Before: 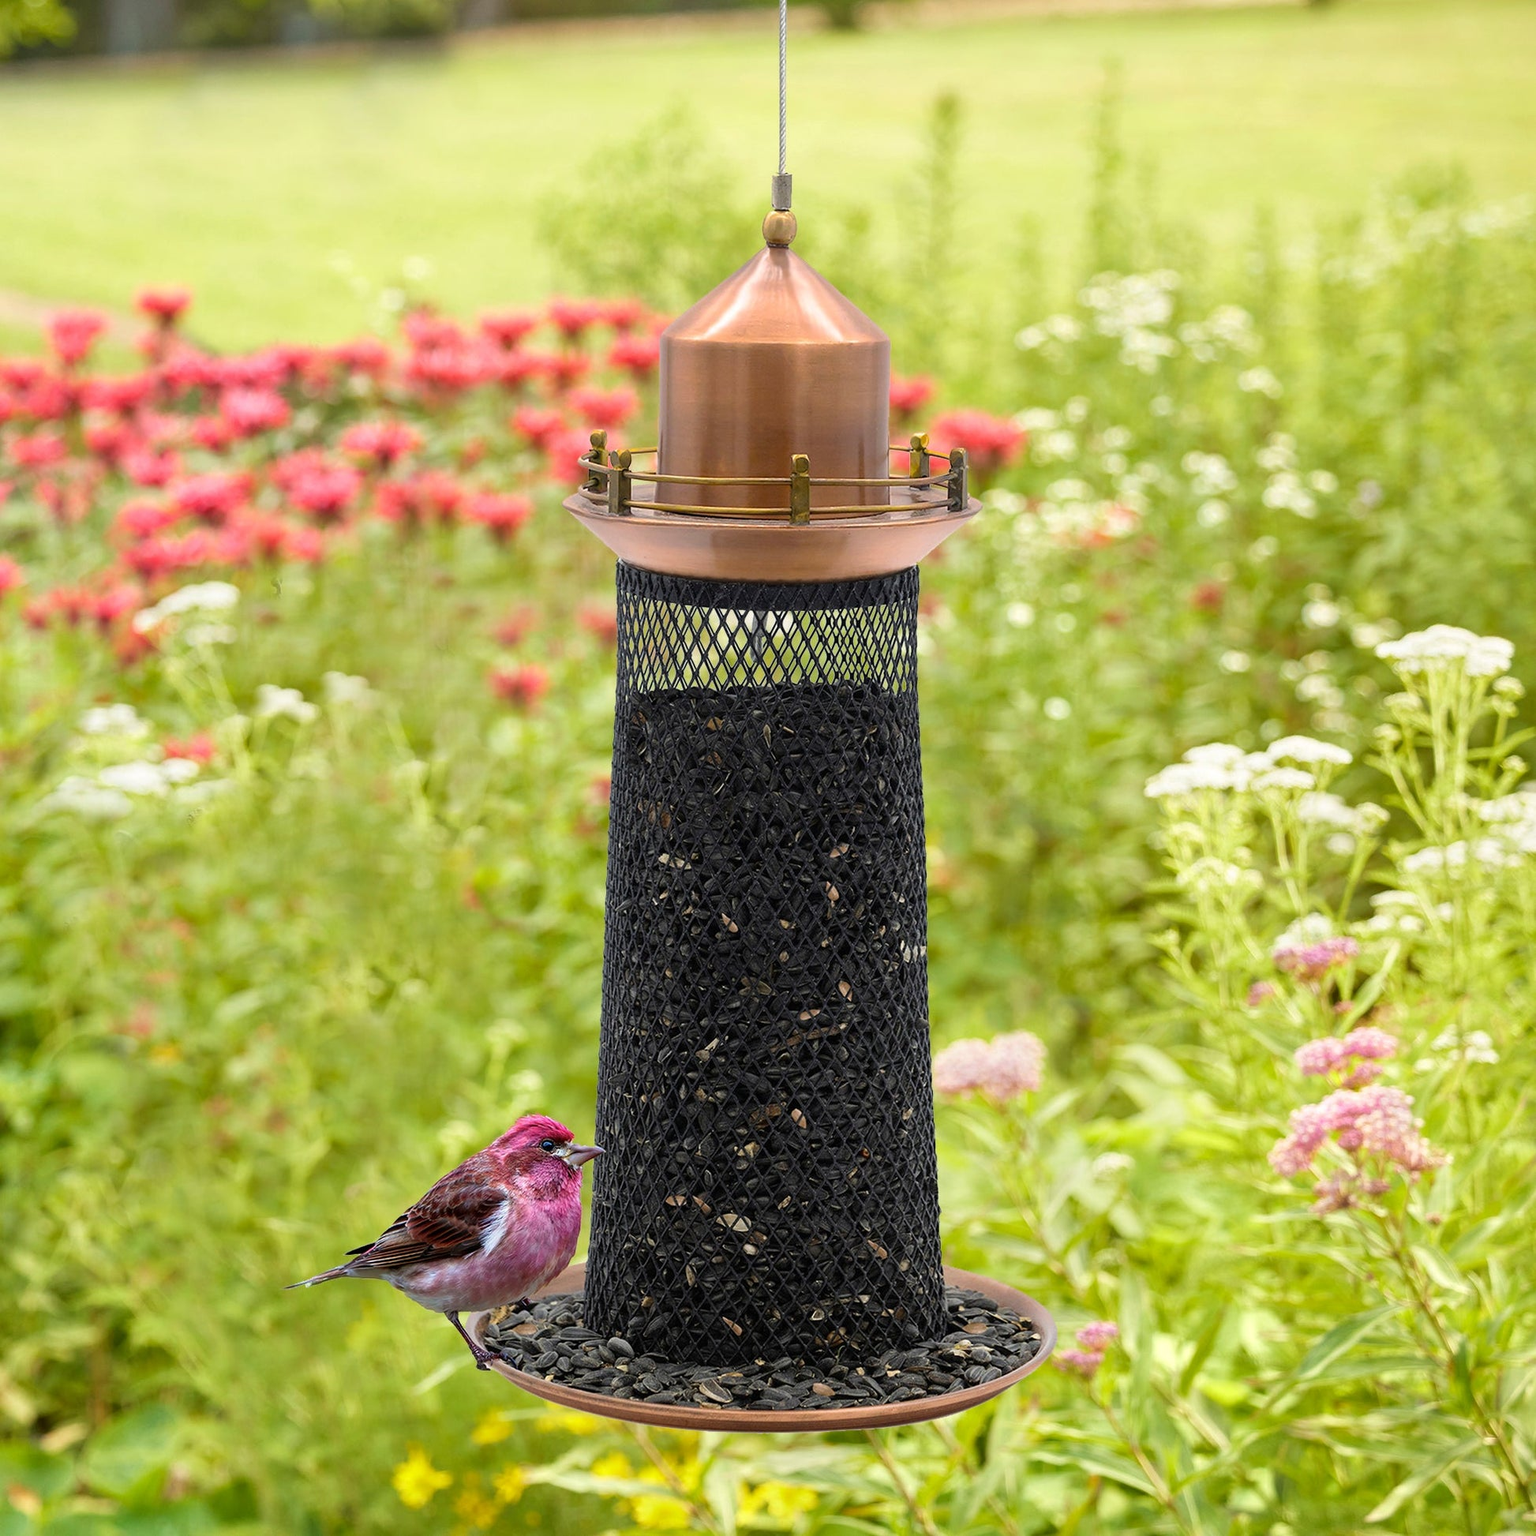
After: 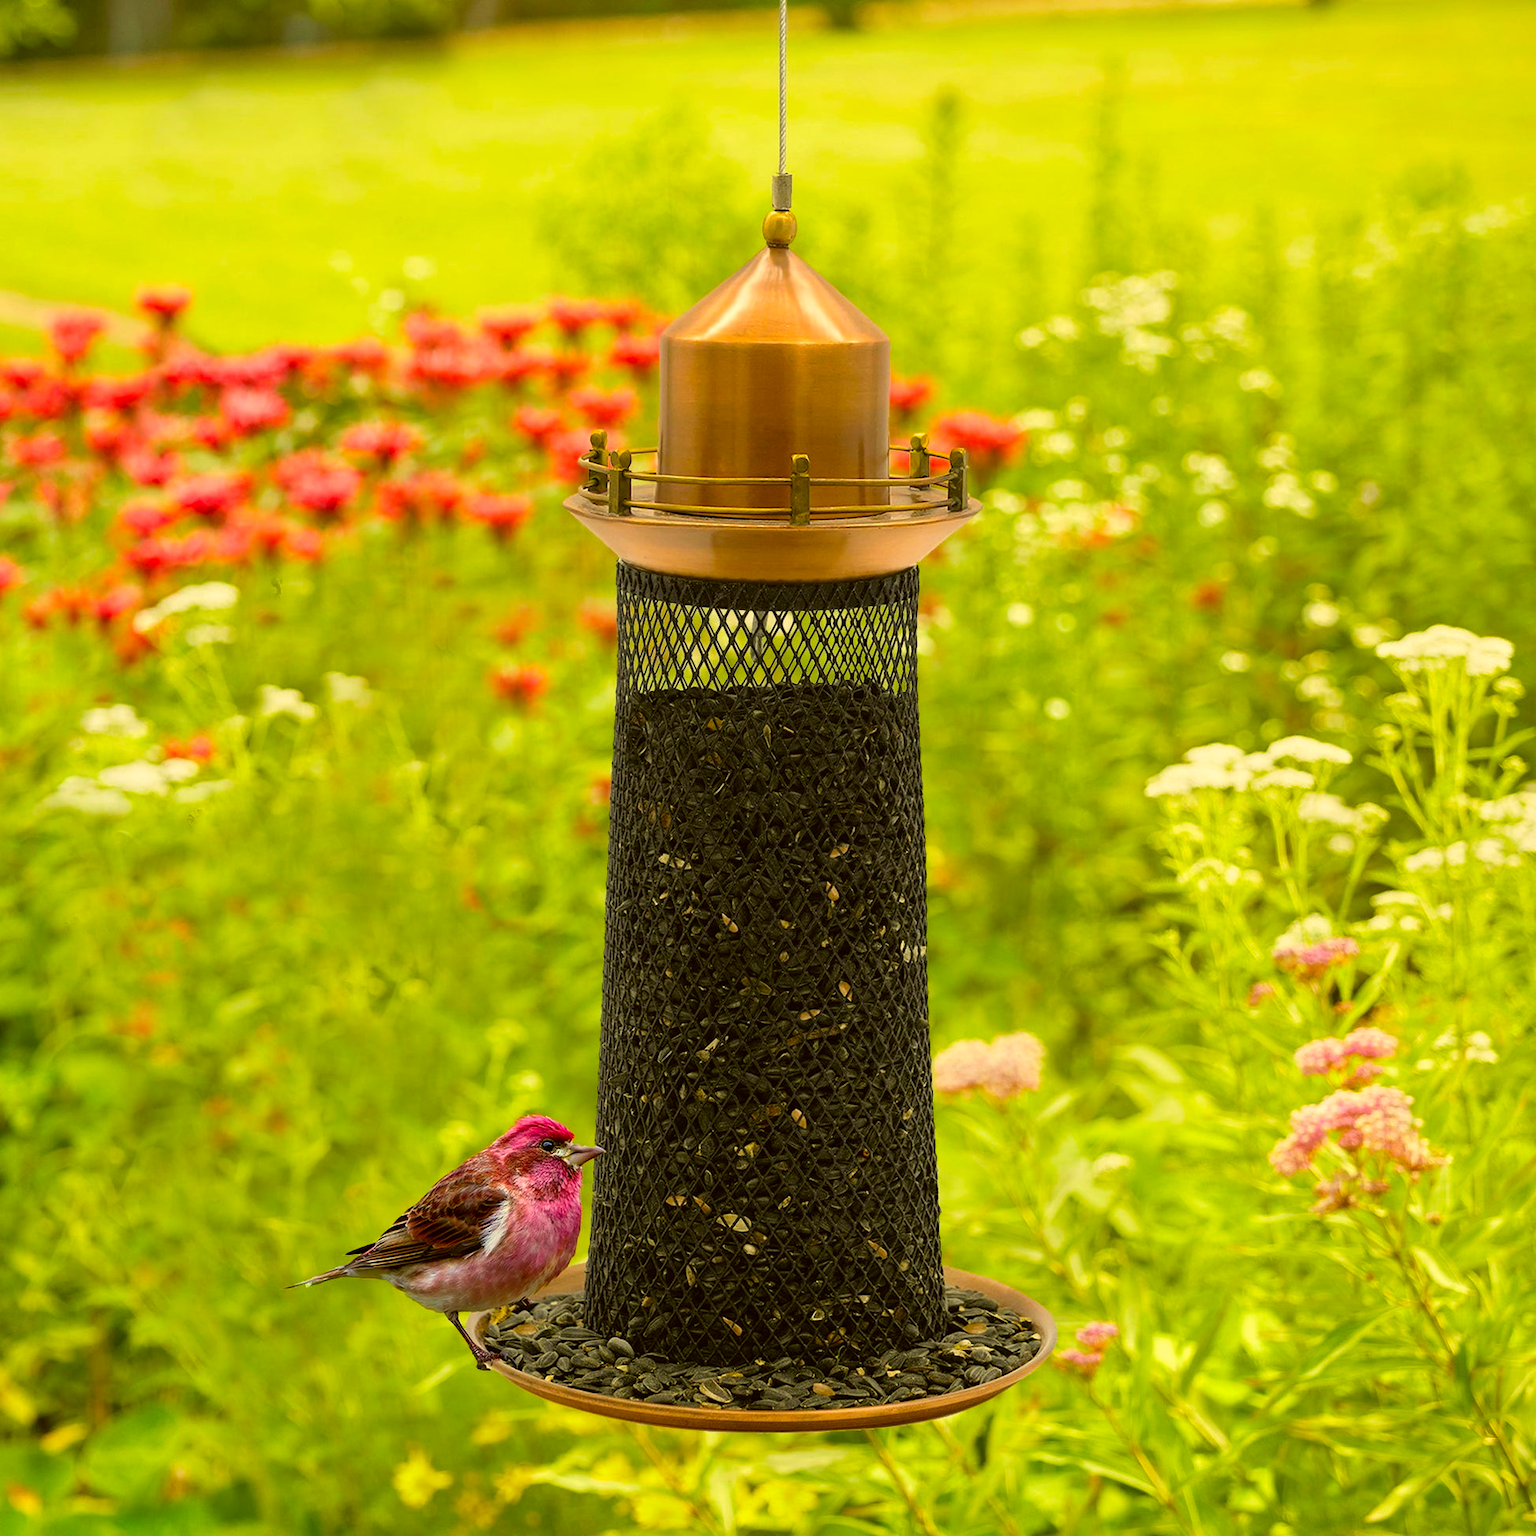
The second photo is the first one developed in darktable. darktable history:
color correction: highlights a* 0.162, highlights b* 29.53, shadows a* -0.162, shadows b* 21.09
color balance rgb: perceptual saturation grading › global saturation 25%, global vibrance 20%
exposure: exposure -0.072 EV, compensate highlight preservation false
tone equalizer: on, module defaults
